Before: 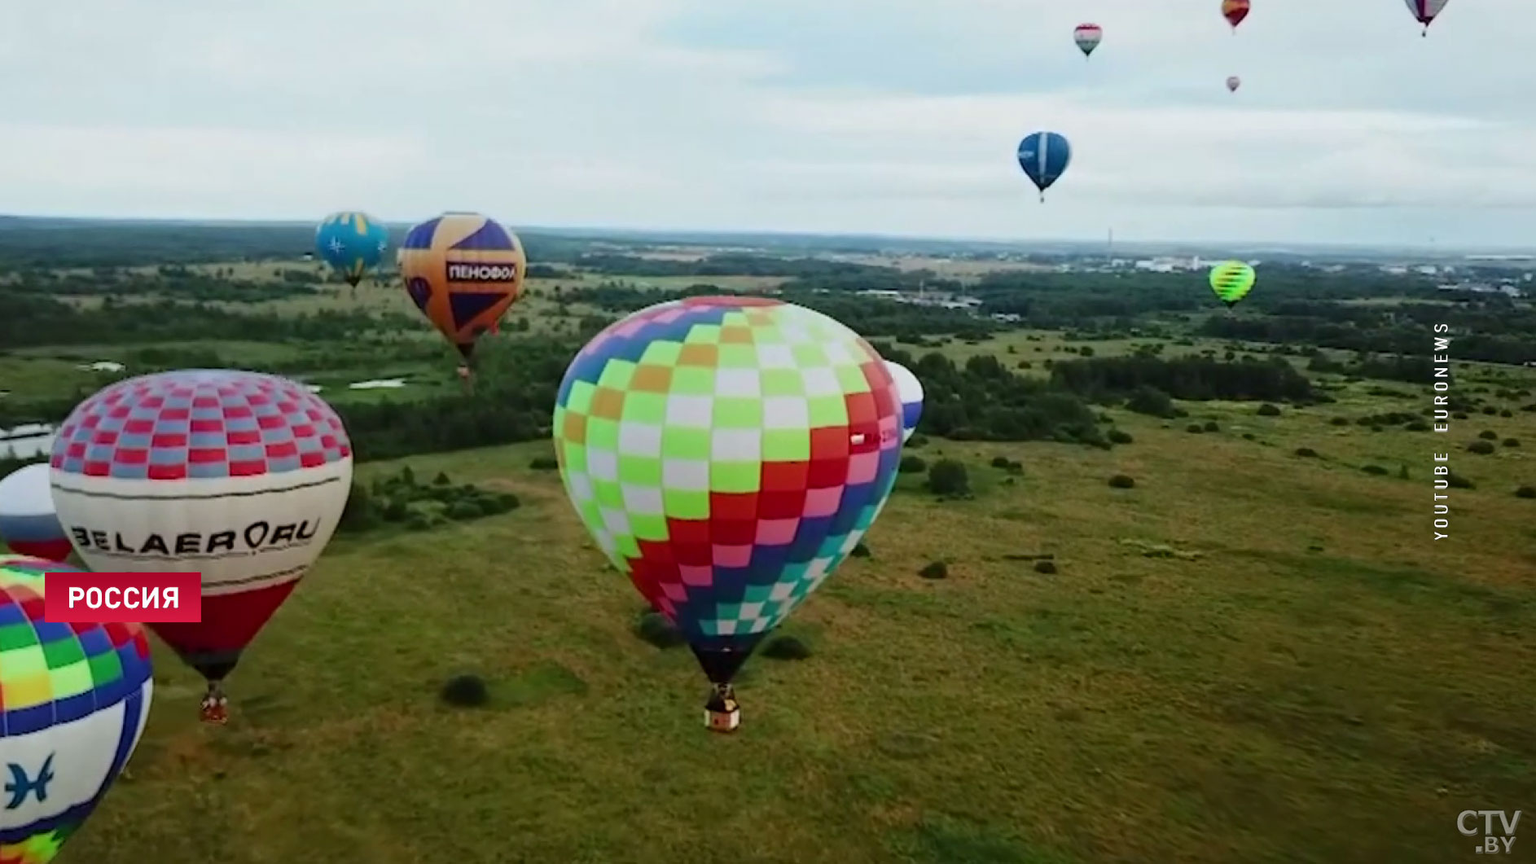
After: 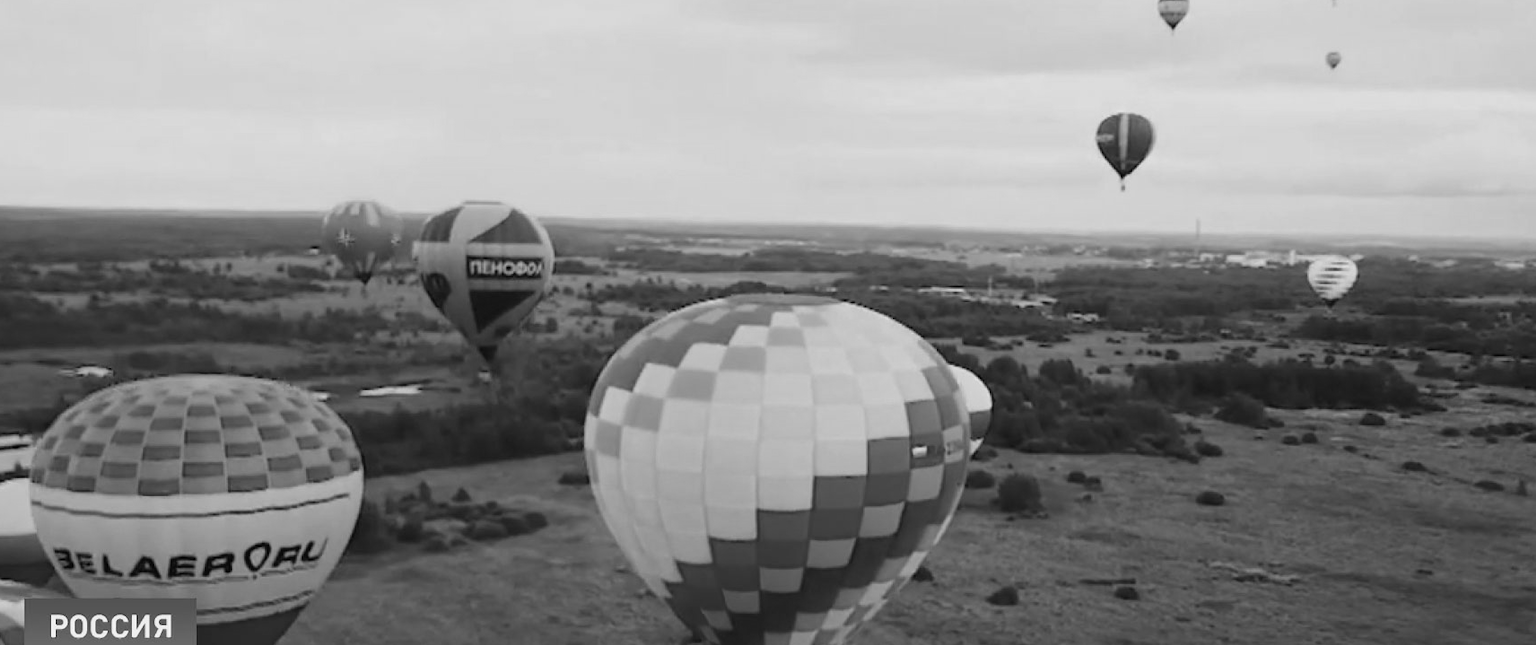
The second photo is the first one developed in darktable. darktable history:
monochrome: on, module defaults
color balance: mode lift, gamma, gain (sRGB), lift [1.04, 1, 1, 0.97], gamma [1.01, 1, 1, 0.97], gain [0.96, 1, 1, 0.97]
crop: left 1.509%, top 3.452%, right 7.696%, bottom 28.452%
